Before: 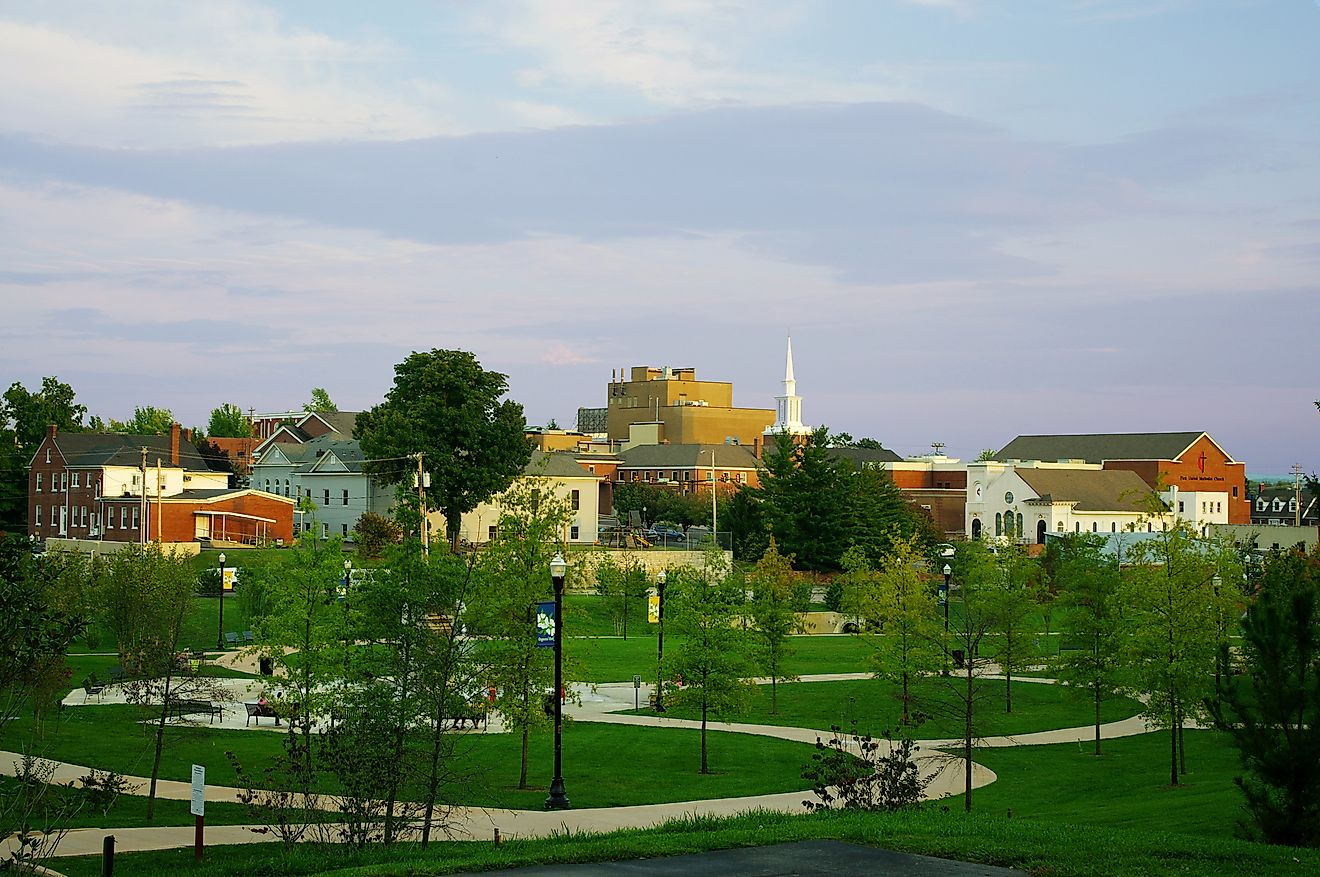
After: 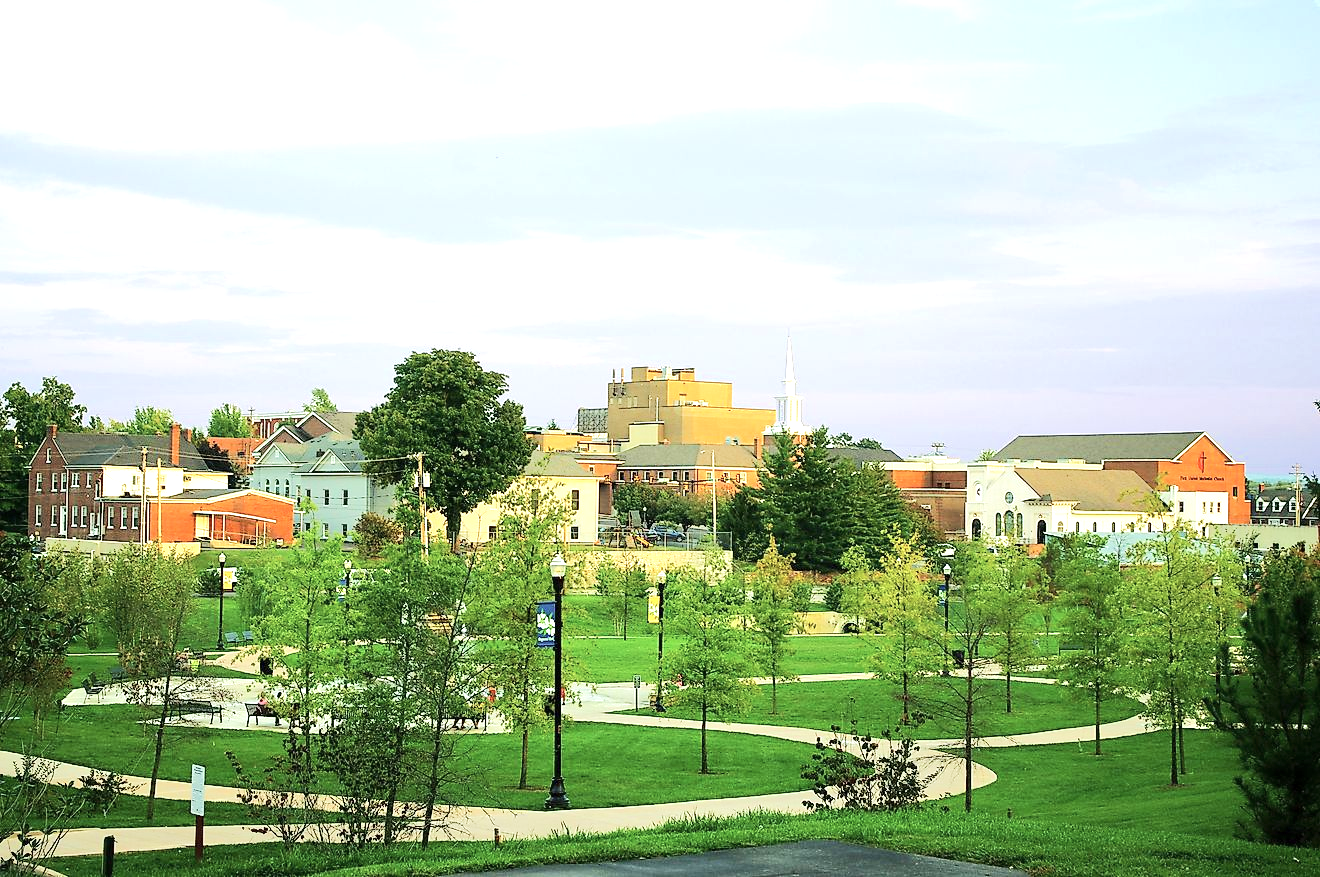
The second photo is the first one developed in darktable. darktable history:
exposure: exposure 0.77 EV, compensate exposure bias true, compensate highlight preservation false
tone equalizer: -7 EV 0.143 EV, -6 EV 0.563 EV, -5 EV 1.11 EV, -4 EV 1.35 EV, -3 EV 1.17 EV, -2 EV 0.6 EV, -1 EV 0.15 EV, edges refinement/feathering 500, mask exposure compensation -1.57 EV, preserve details guided filter
color correction: highlights b* -0.015, saturation 0.806
